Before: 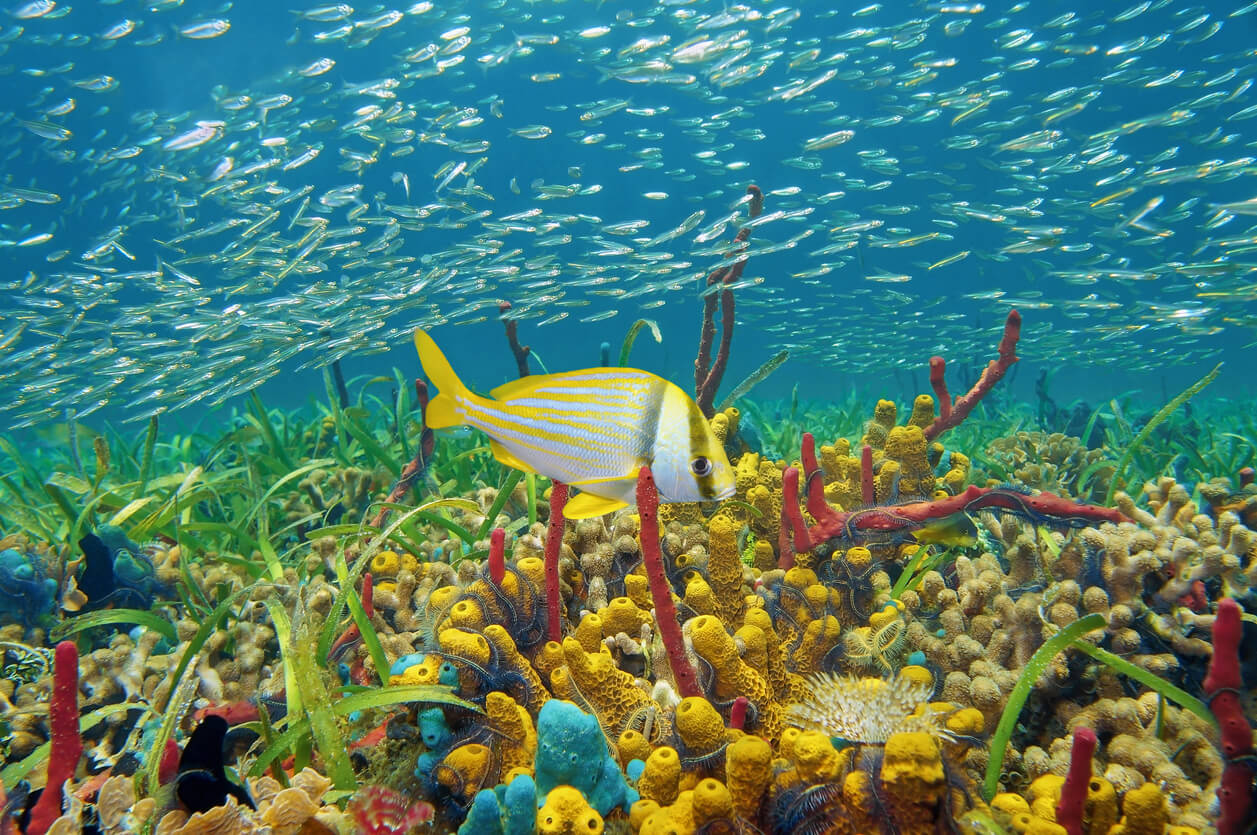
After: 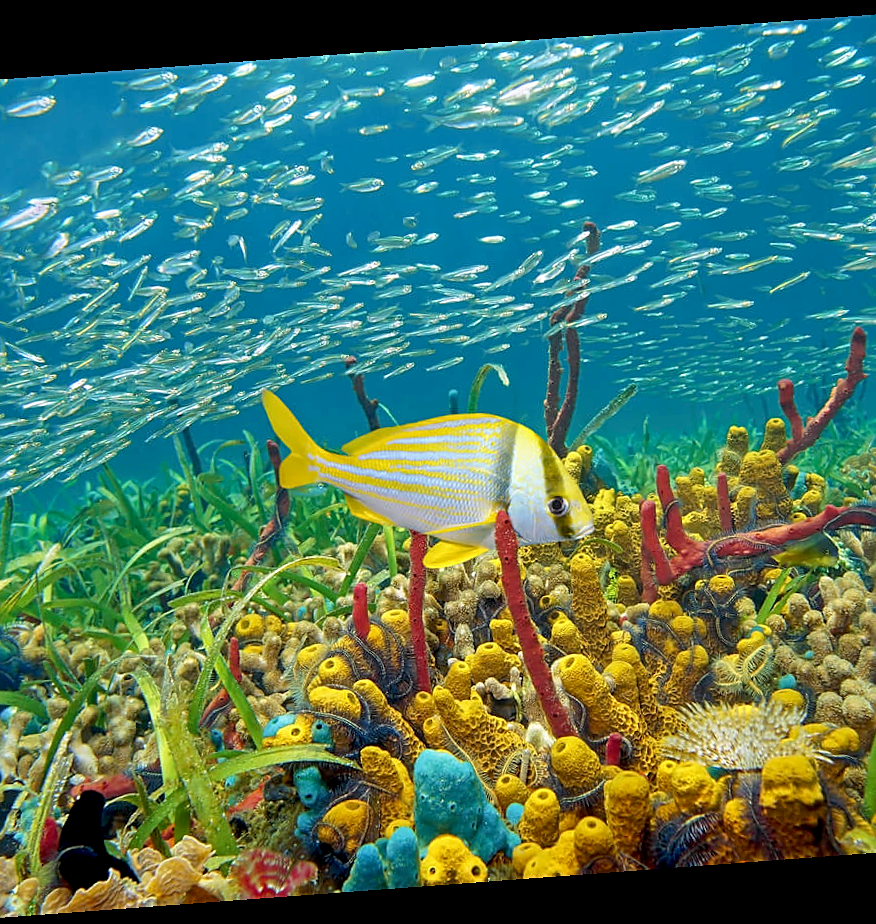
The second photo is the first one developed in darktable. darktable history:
rotate and perspective: rotation -4.25°, automatic cropping off
sharpen: on, module defaults
crop and rotate: left 13.409%, right 19.924%
exposure: black level correction 0.007, exposure 0.093 EV, compensate highlight preservation false
